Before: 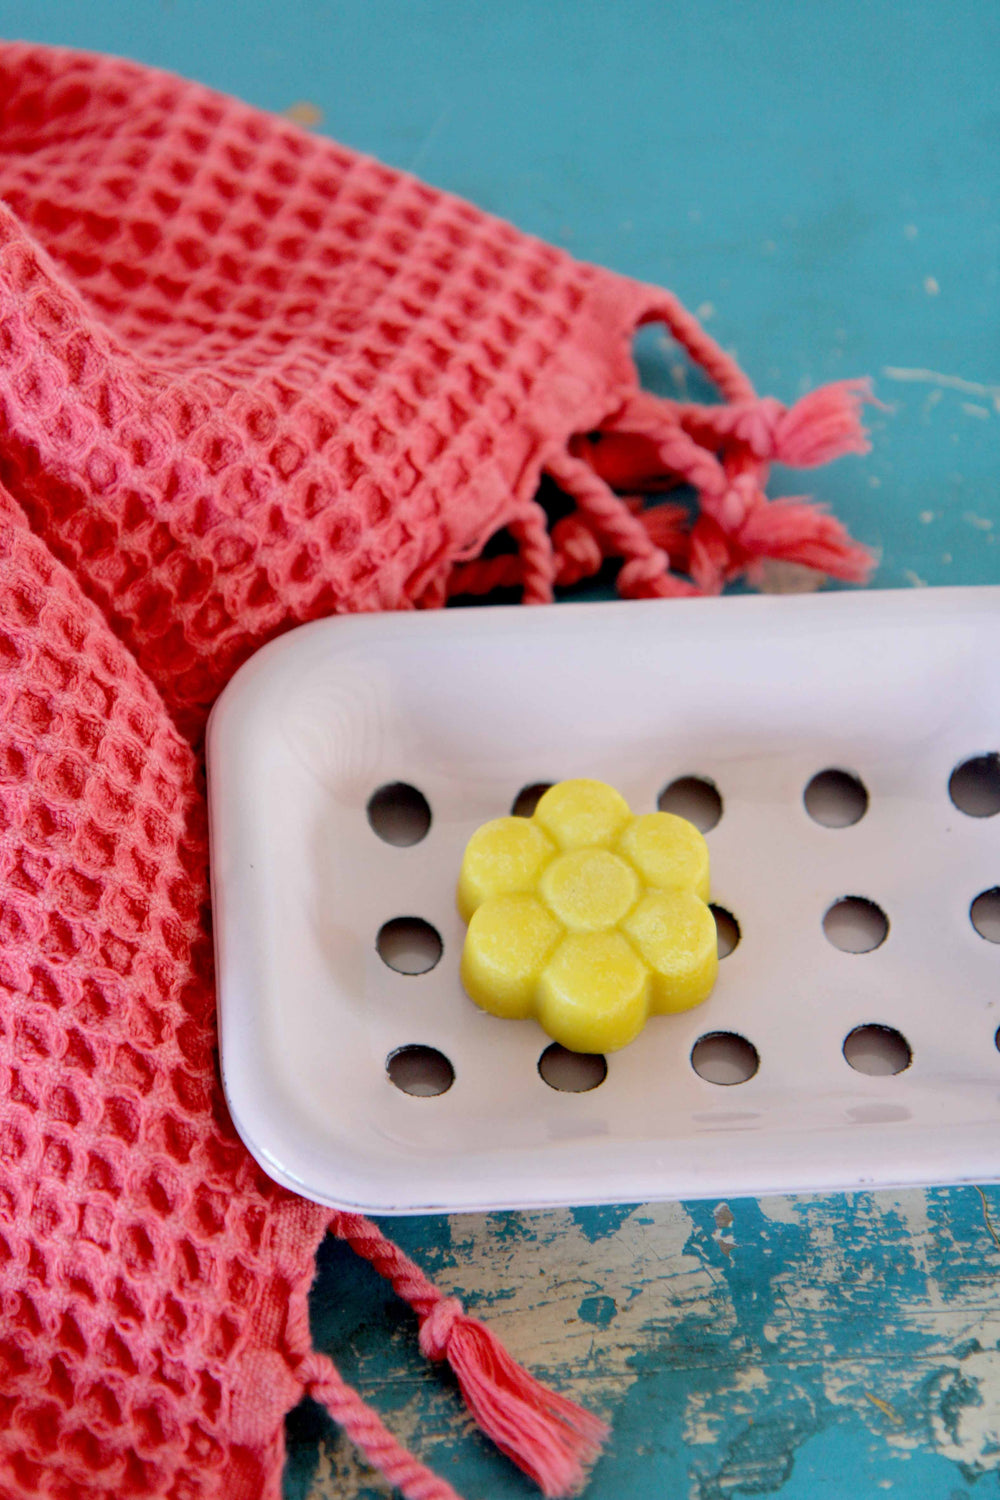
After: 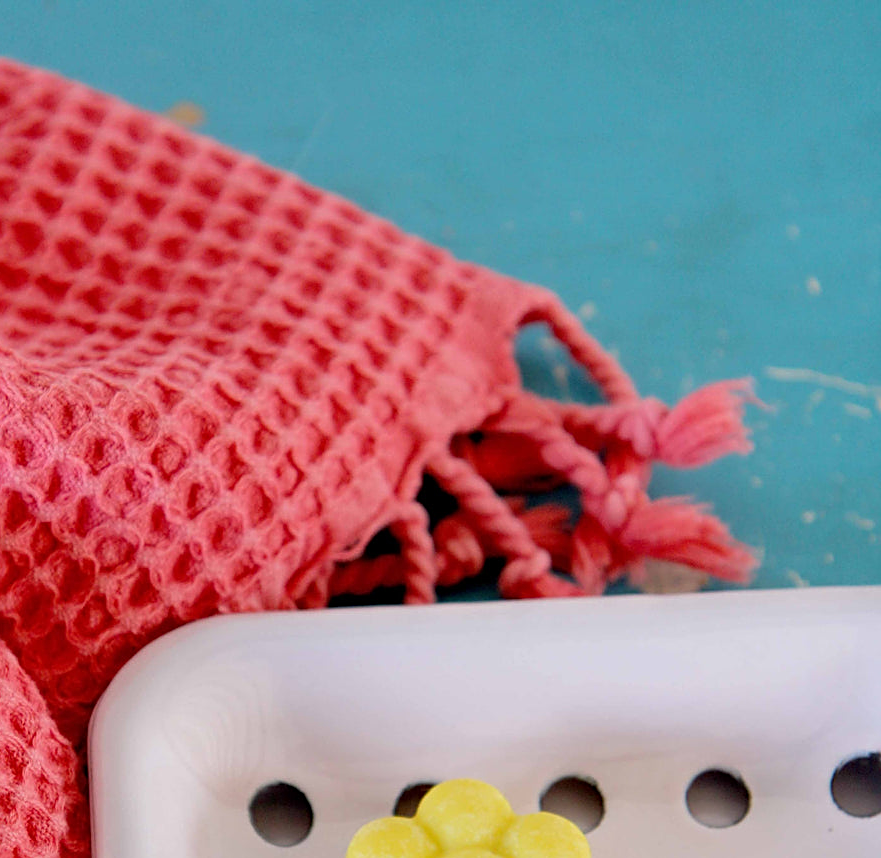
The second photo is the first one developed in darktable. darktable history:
sharpen: on, module defaults
crop and rotate: left 11.812%, bottom 42.776%
